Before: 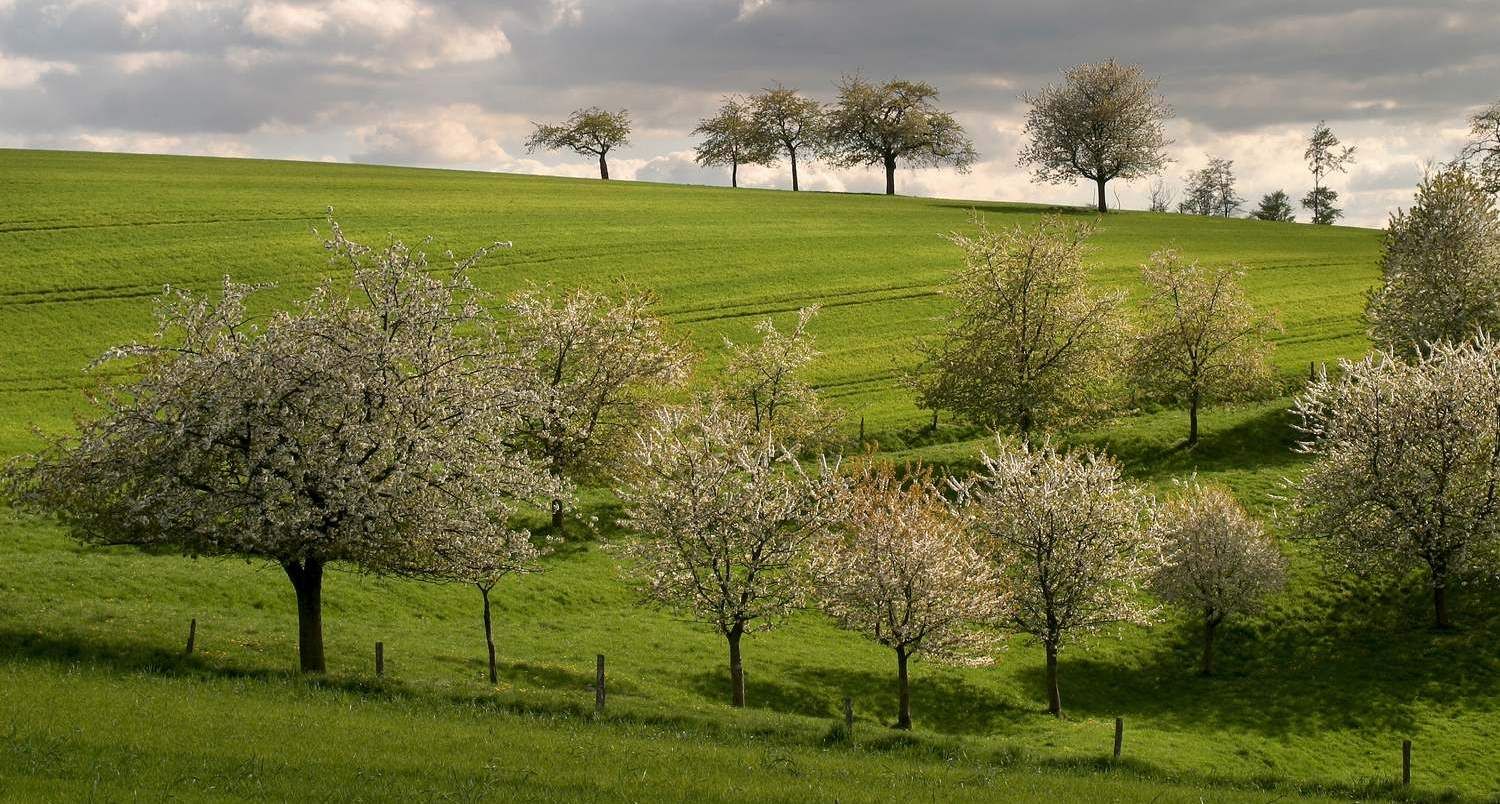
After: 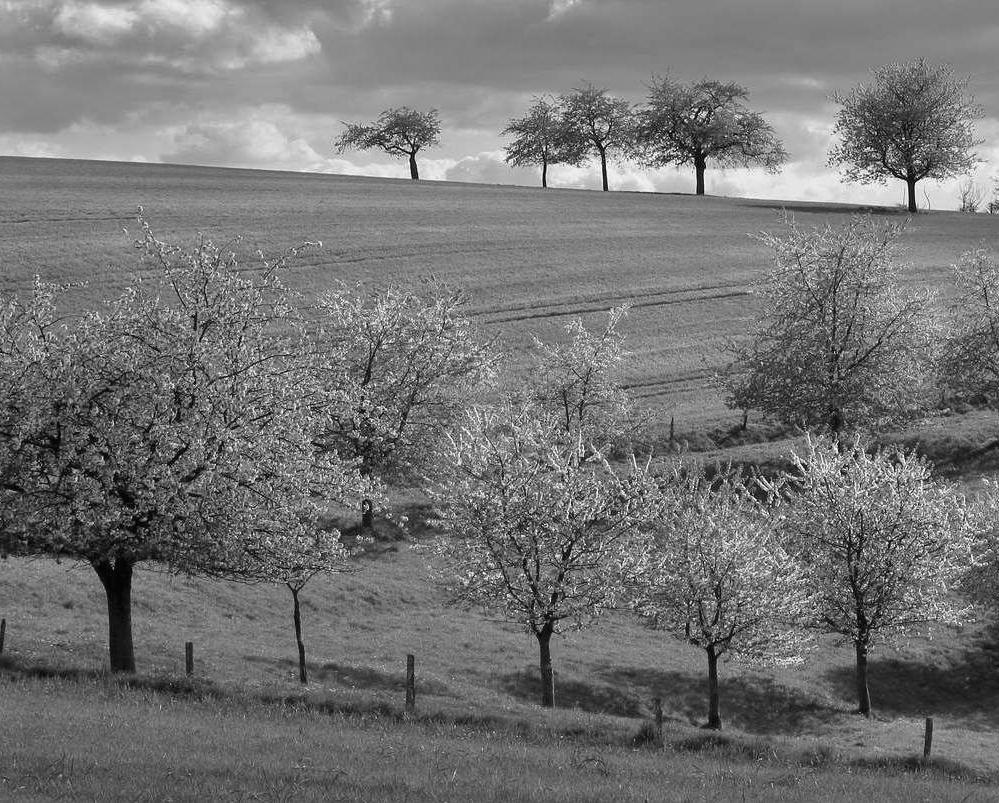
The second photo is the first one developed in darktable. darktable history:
local contrast: mode bilateral grid, contrast 100, coarseness 100, detail 91%, midtone range 0.2
monochrome: a 2.21, b -1.33, size 2.2
shadows and highlights: white point adjustment 0.1, highlights -70, soften with gaussian
crop and rotate: left 12.673%, right 20.66%
